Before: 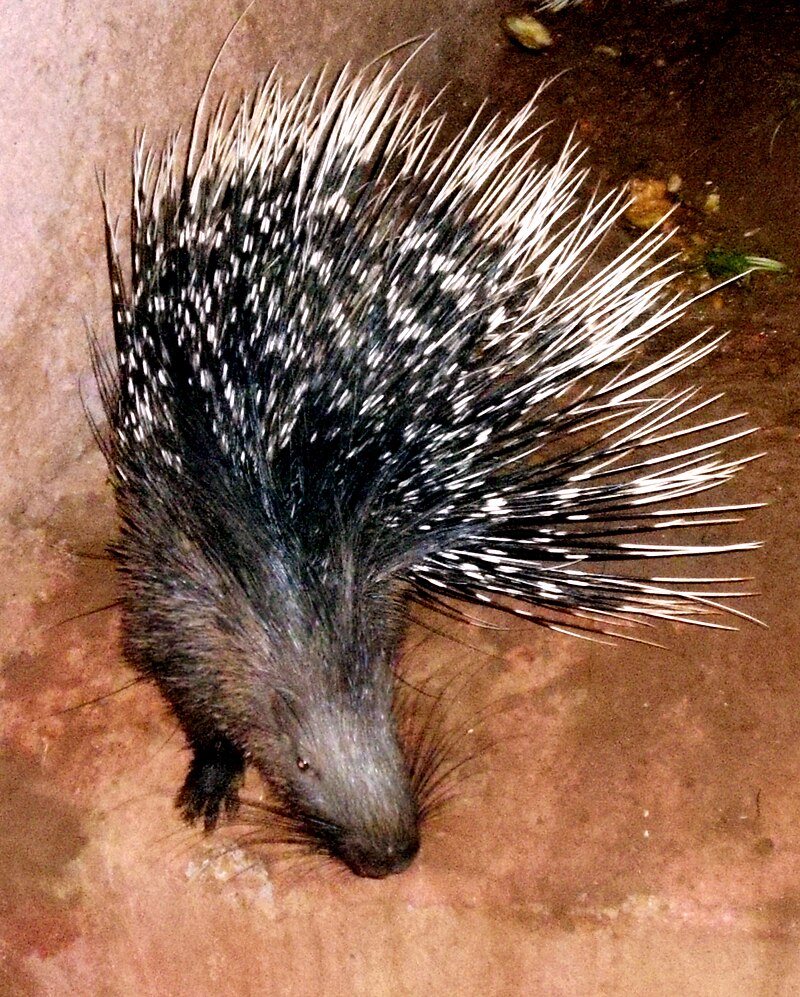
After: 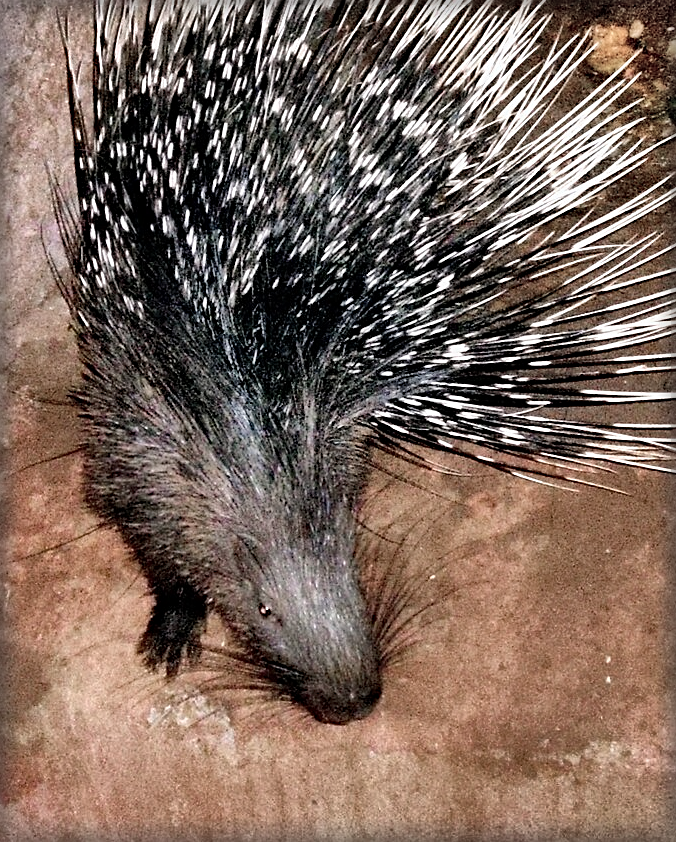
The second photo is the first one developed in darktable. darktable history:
sharpen: on, module defaults
shadows and highlights: radius 124.14, shadows 98.27, white point adjustment -2.96, highlights -98.47, soften with gaussian
crop and rotate: left 4.834%, top 15.468%, right 10.649%
haze removal: strength 0.281, distance 0.247, compatibility mode true, adaptive false
vignetting: fall-off start 93.89%, fall-off radius 5.8%, brightness -0.46, saturation -0.304, automatic ratio true, width/height ratio 1.331, shape 0.05, unbound false
color zones: curves: ch0 [(0, 0.559) (0.153, 0.551) (0.229, 0.5) (0.429, 0.5) (0.571, 0.5) (0.714, 0.5) (0.857, 0.5) (1, 0.559)]; ch1 [(0, 0.417) (0.112, 0.336) (0.213, 0.26) (0.429, 0.34) (0.571, 0.35) (0.683, 0.331) (0.857, 0.344) (1, 0.417)]
